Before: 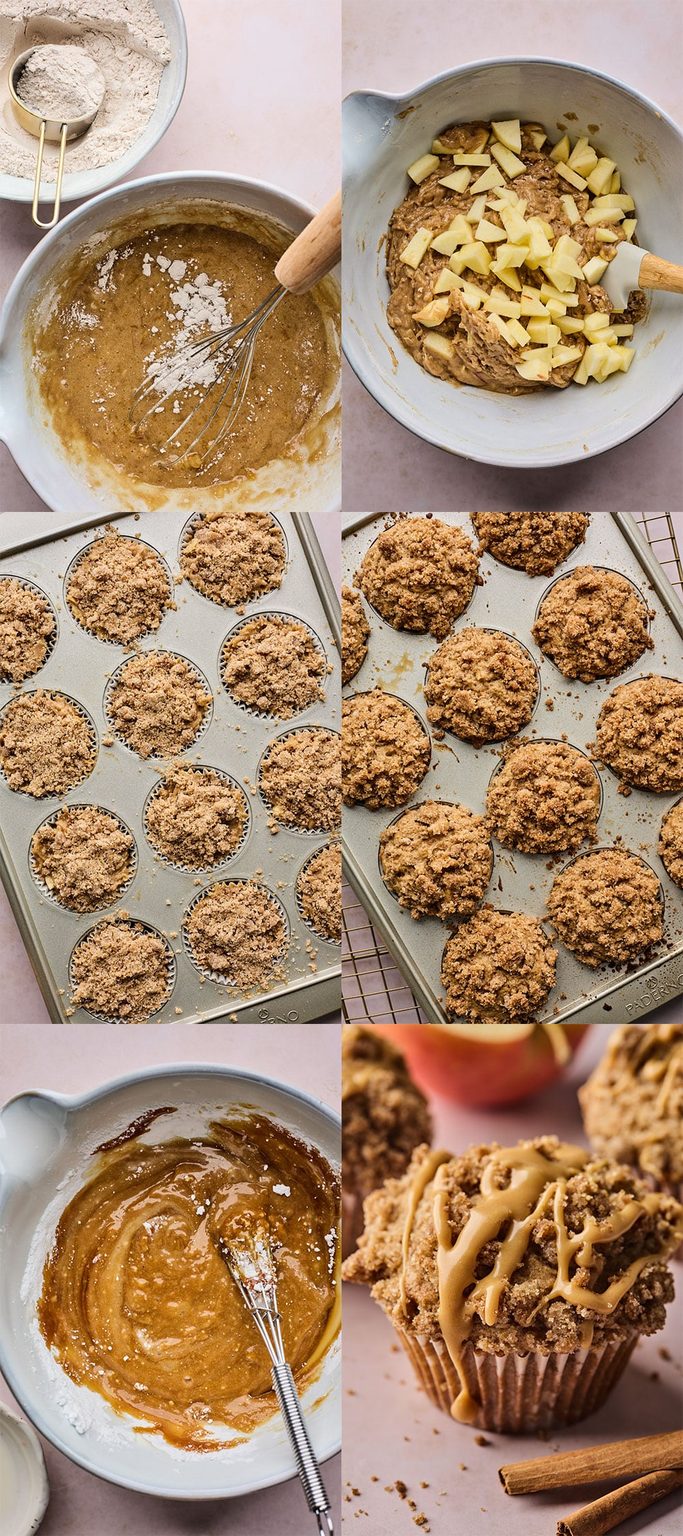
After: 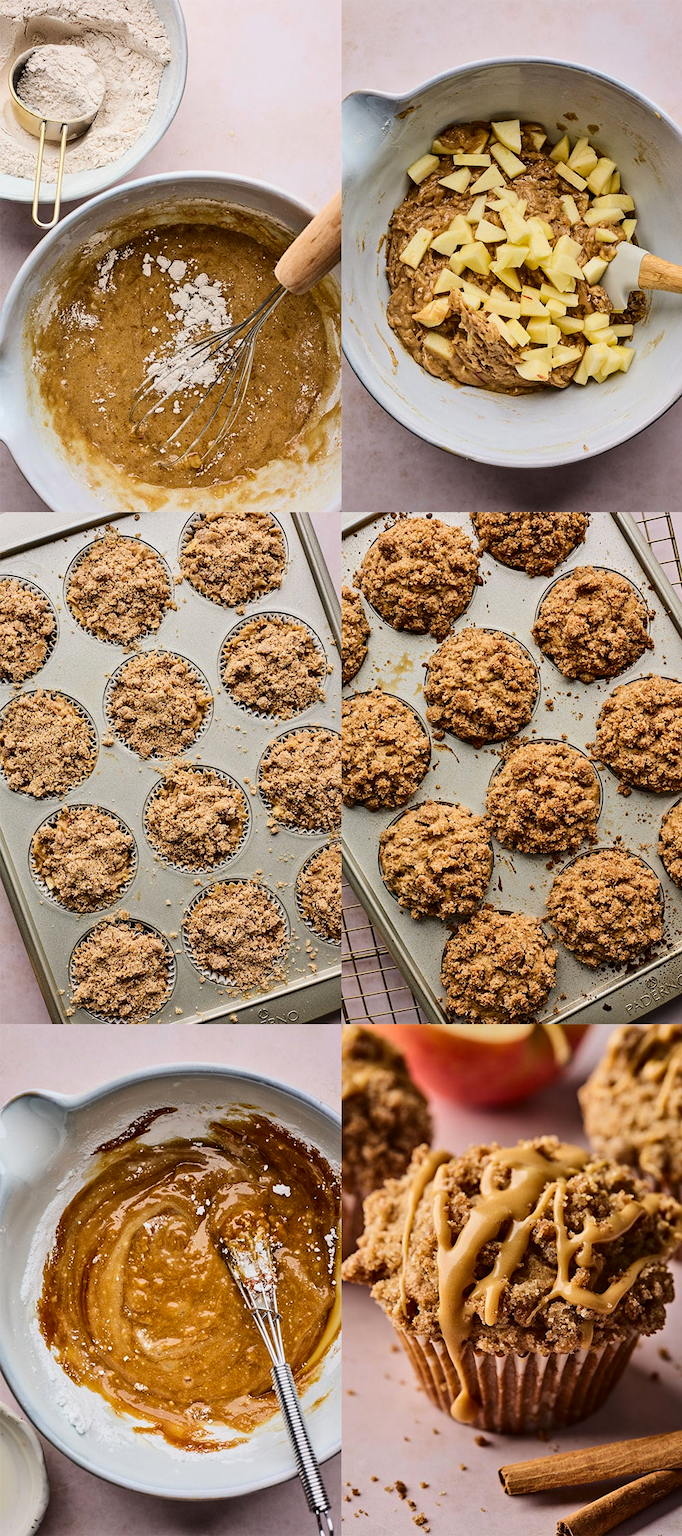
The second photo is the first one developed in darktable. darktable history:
contrast brightness saturation: contrast 0.147, brightness -0.011, saturation 0.1
exposure: exposure -0.114 EV, compensate highlight preservation false
